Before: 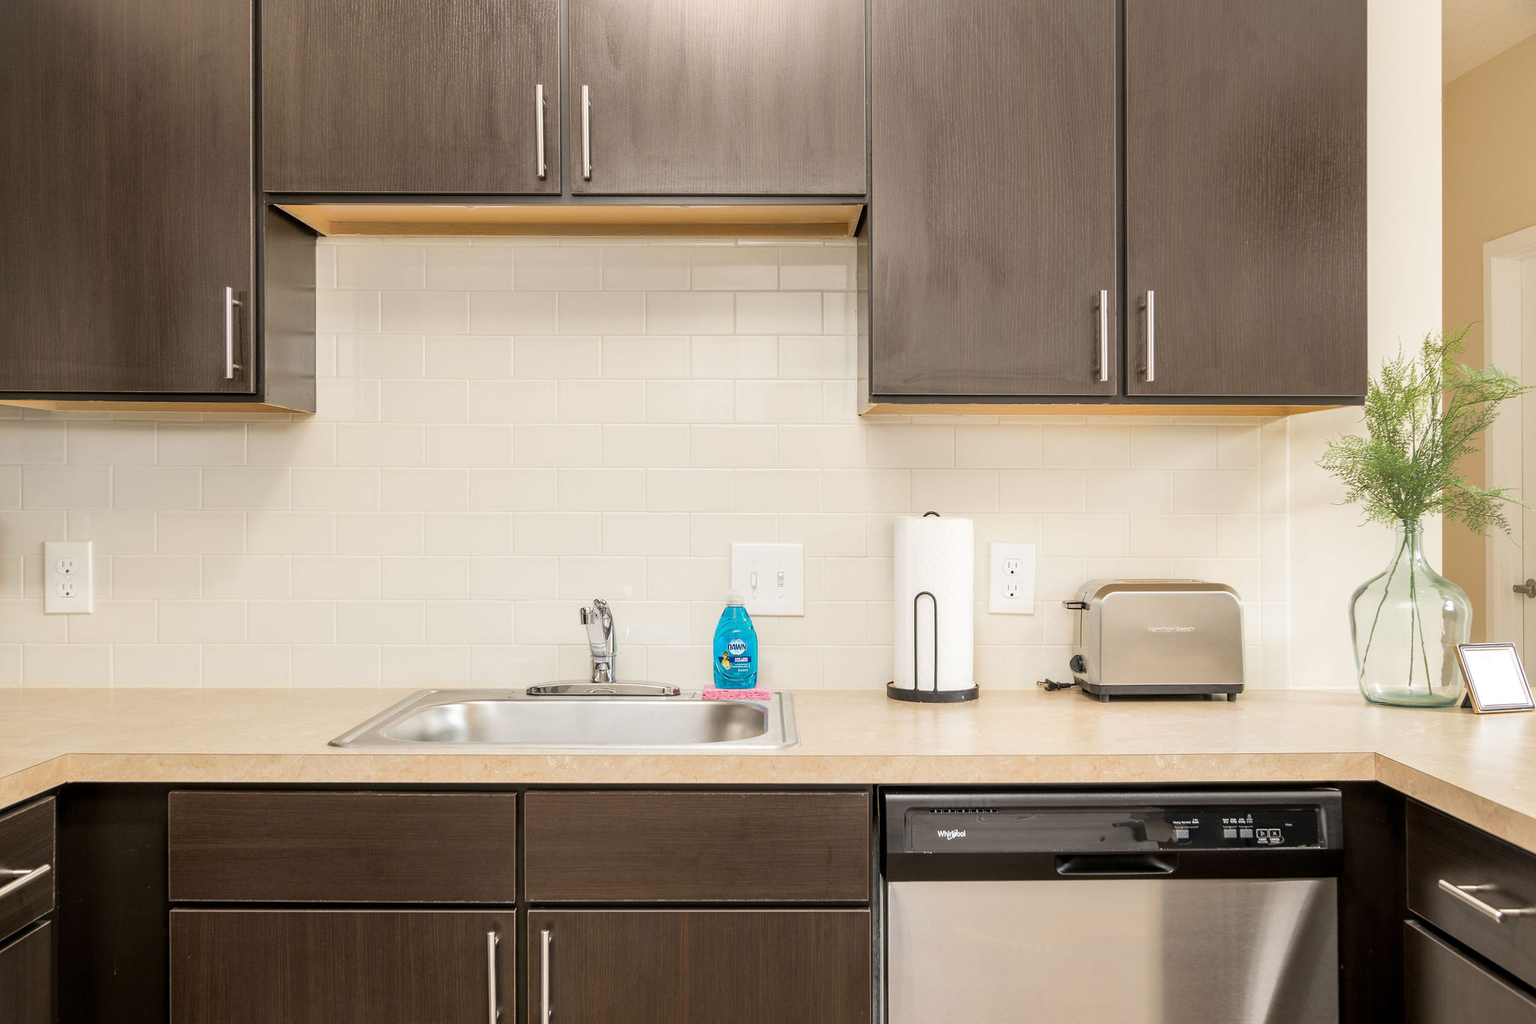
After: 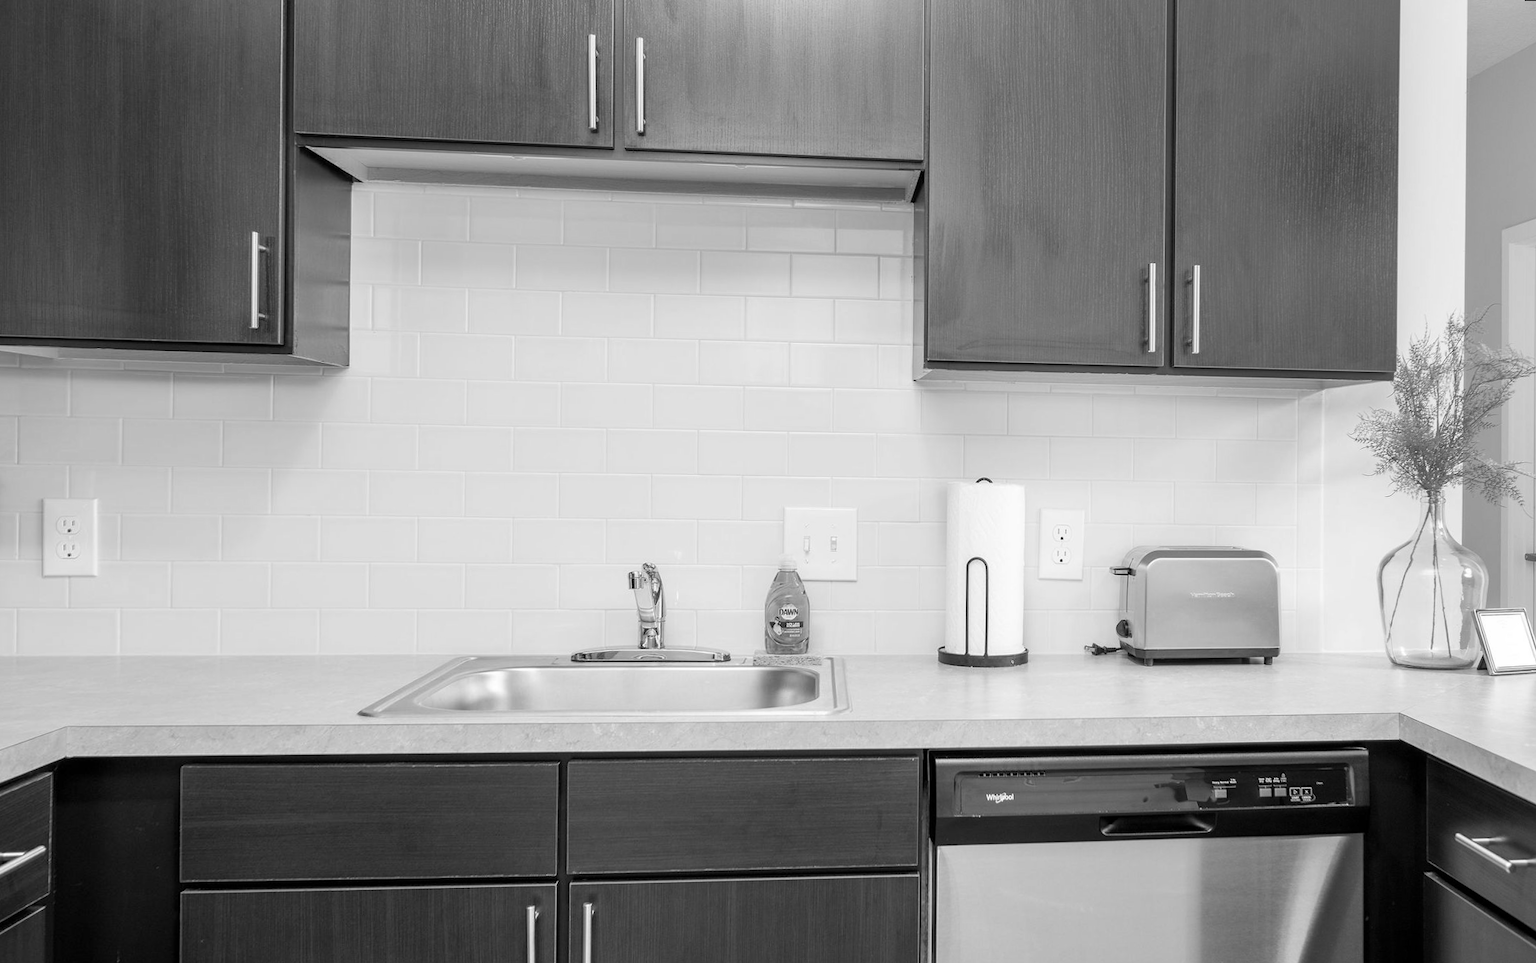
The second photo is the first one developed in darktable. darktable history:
rotate and perspective: rotation 0.679°, lens shift (horizontal) 0.136, crop left 0.009, crop right 0.991, crop top 0.078, crop bottom 0.95
monochrome: size 1
